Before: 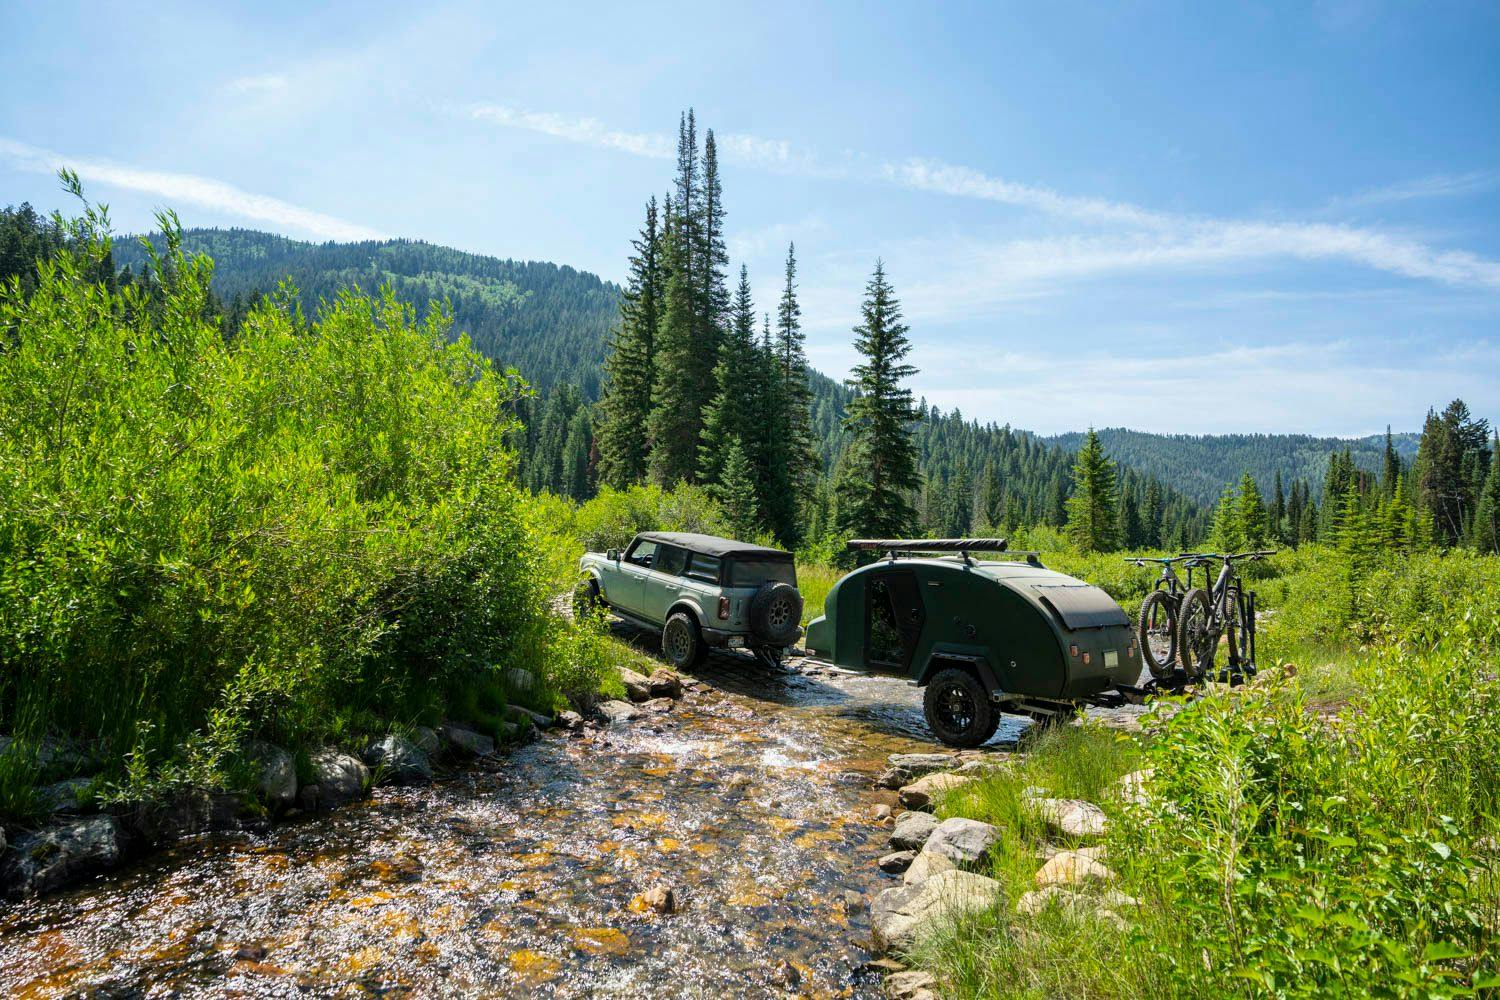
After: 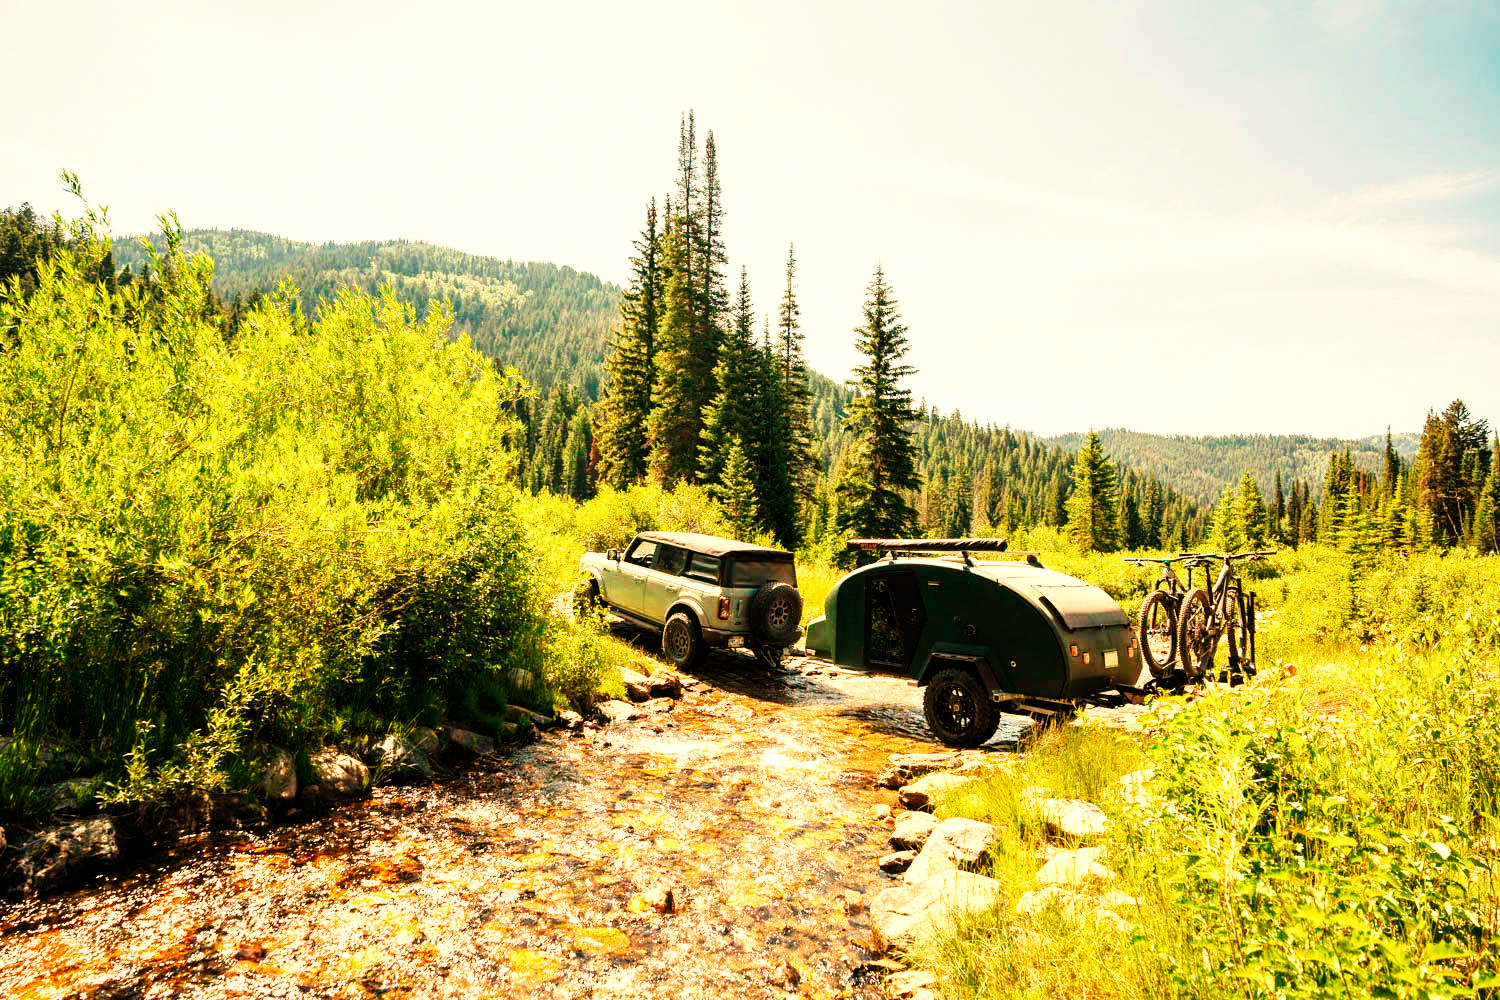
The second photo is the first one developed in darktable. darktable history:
local contrast: mode bilateral grid, contrast 100, coarseness 100, detail 108%, midtone range 0.2
base curve: curves: ch0 [(0, 0) (0.007, 0.004) (0.027, 0.03) (0.046, 0.07) (0.207, 0.54) (0.442, 0.872) (0.673, 0.972) (1, 1)], preserve colors none
white balance: red 1.467, blue 0.684
